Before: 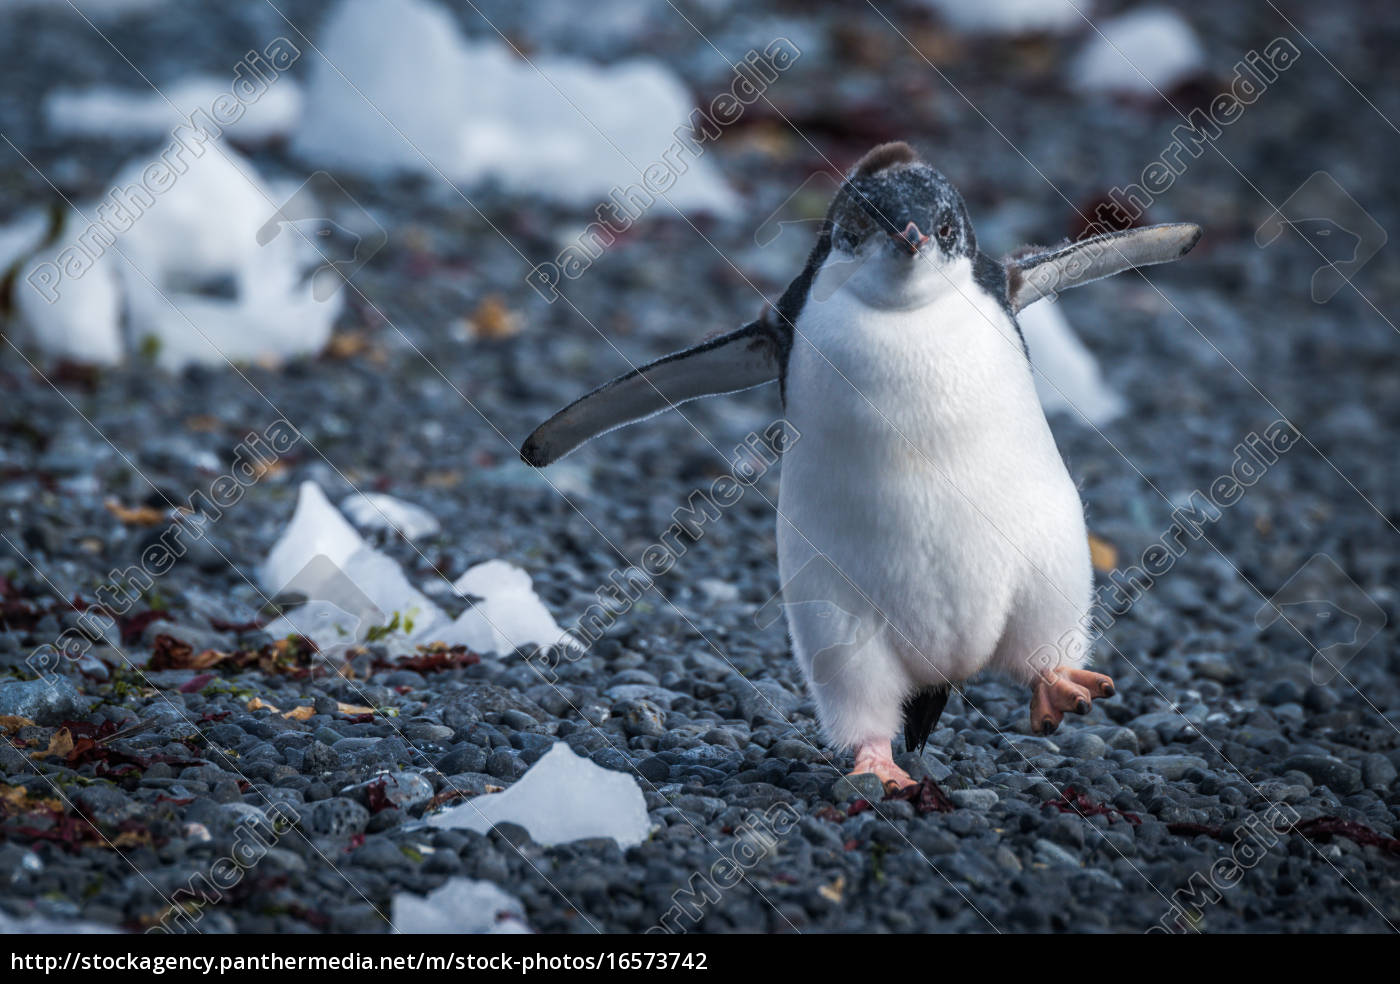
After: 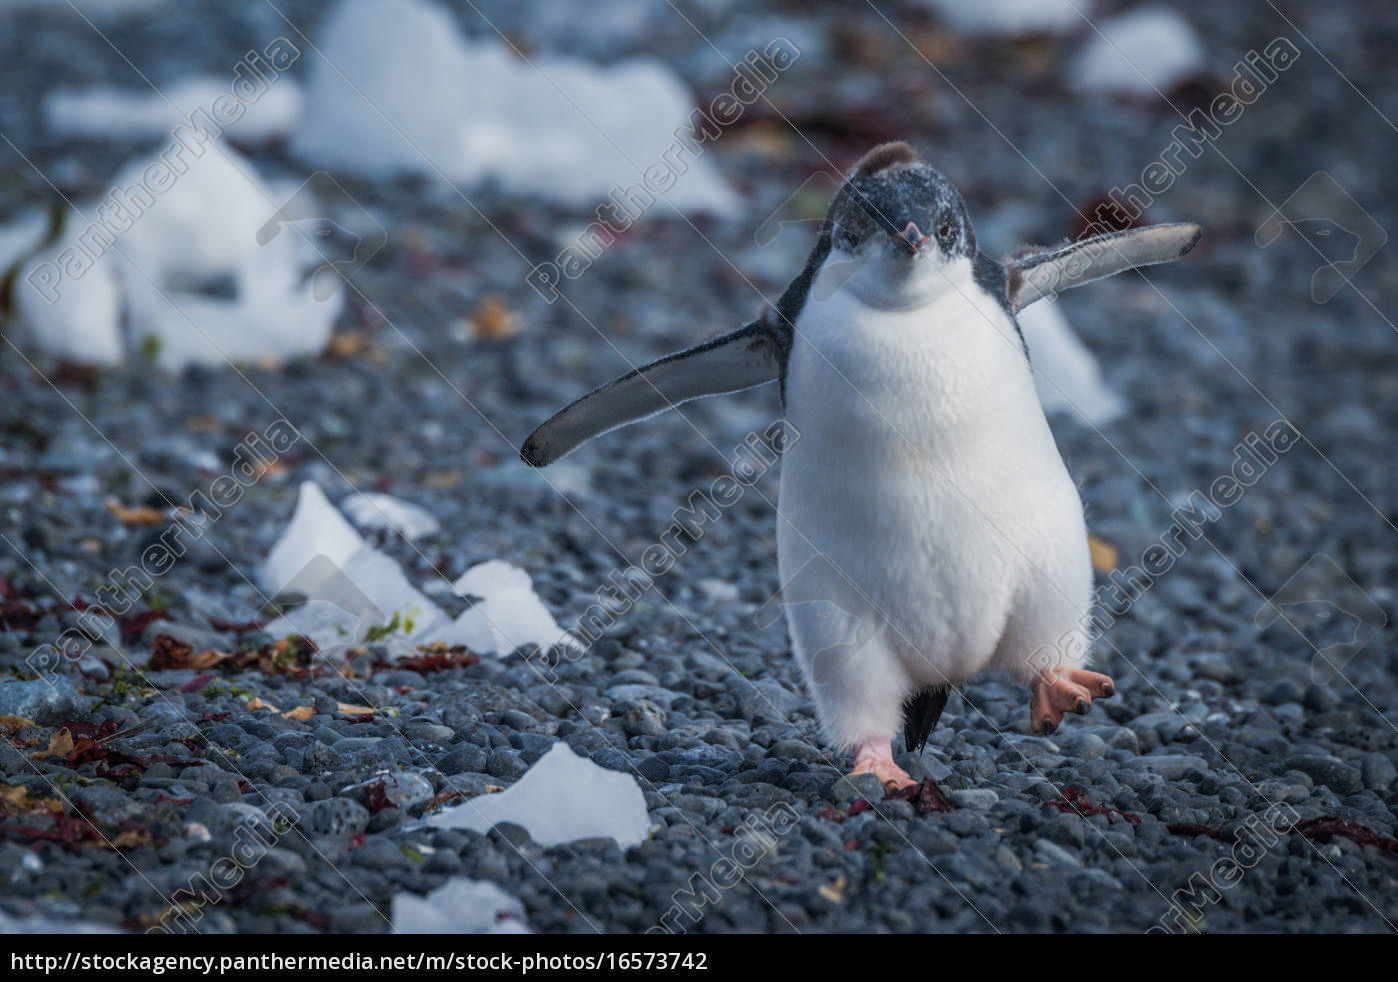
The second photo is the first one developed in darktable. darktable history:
color balance rgb: perceptual saturation grading › global saturation -0.31%, global vibrance -8%, contrast -13%, saturation formula JzAzBz (2021)
crop: top 0.05%, bottom 0.098%
